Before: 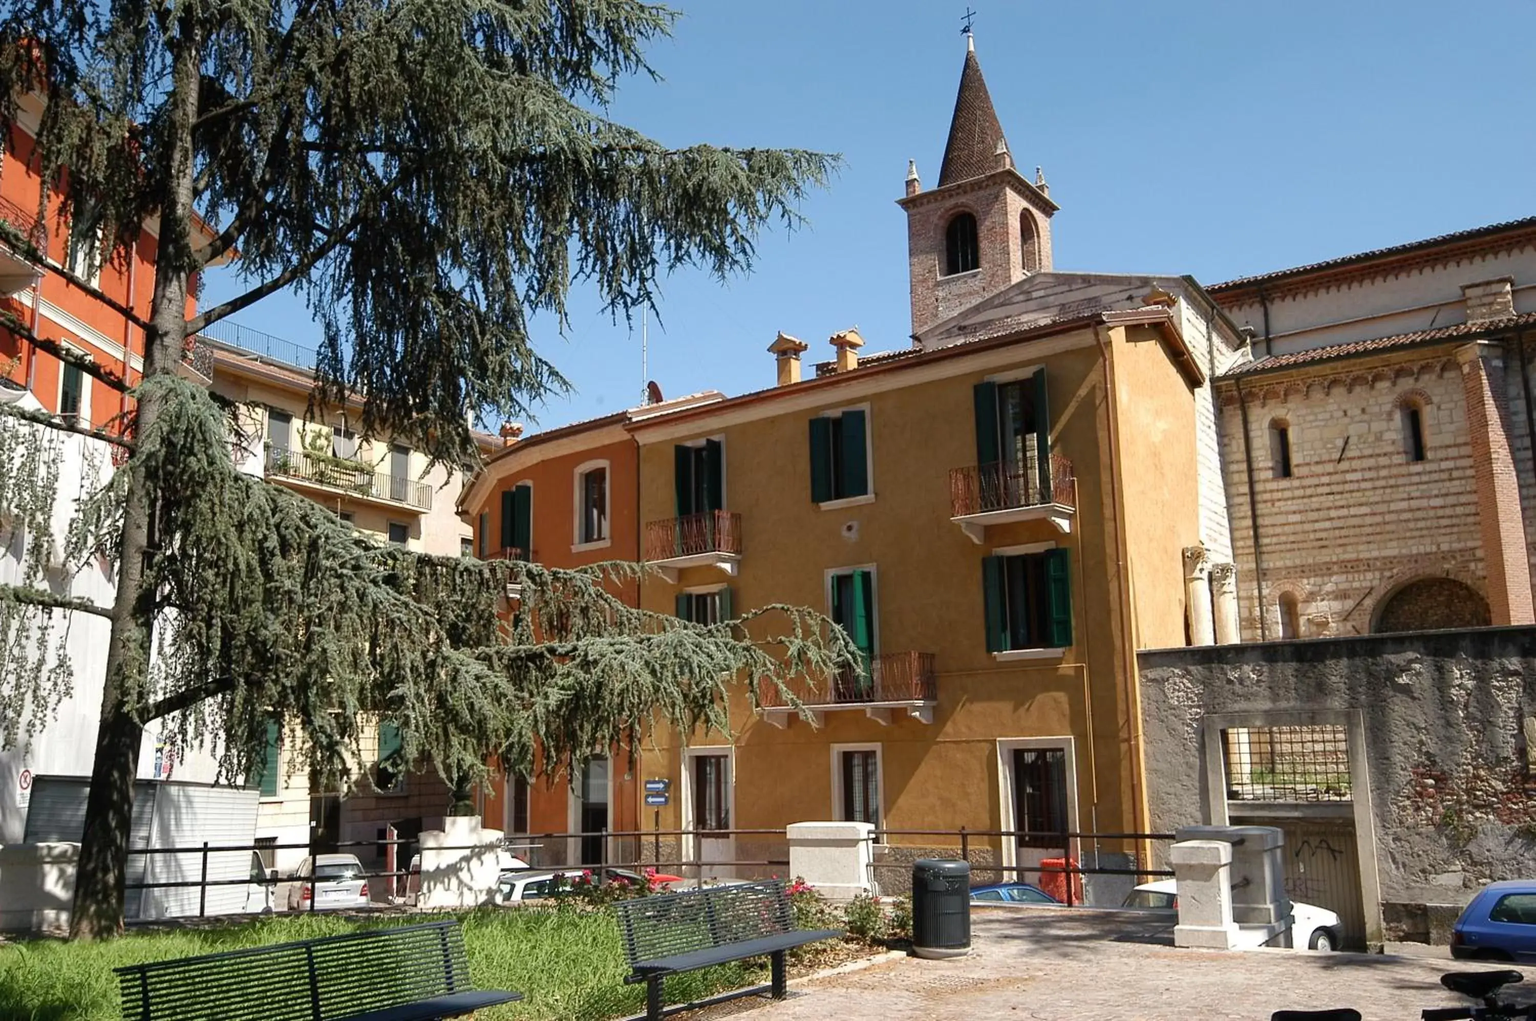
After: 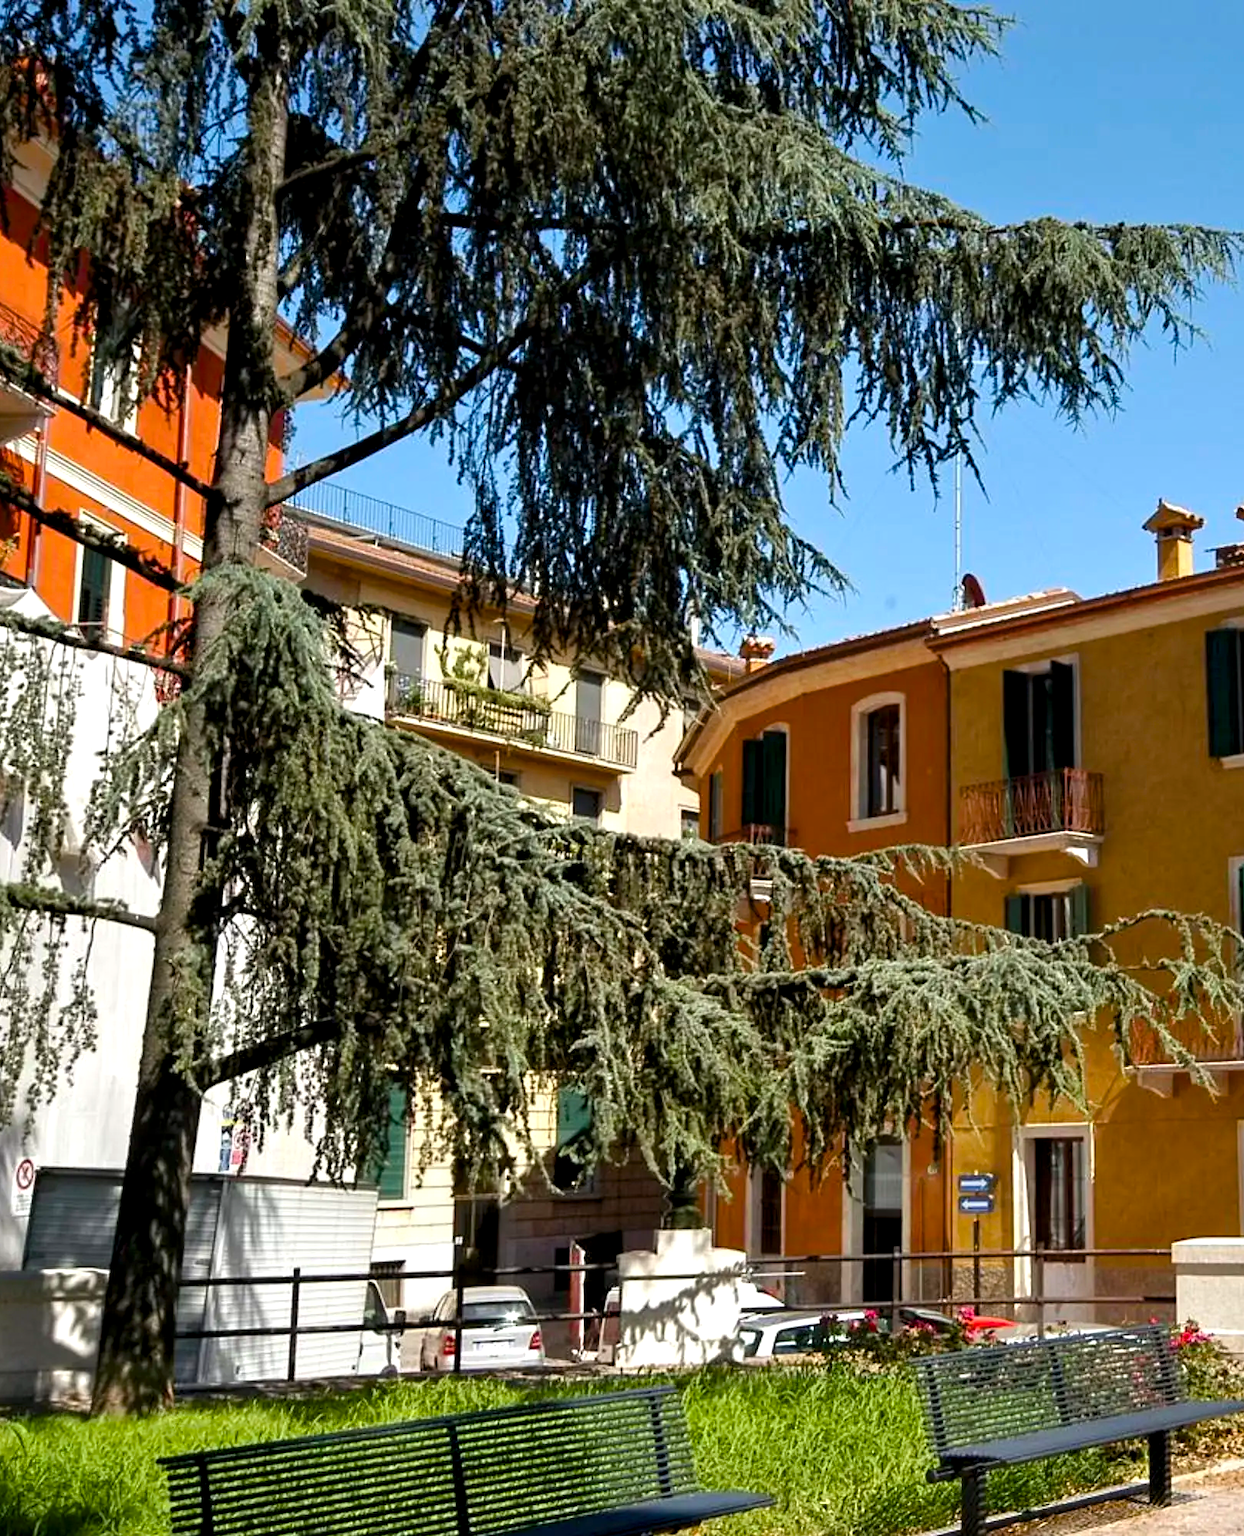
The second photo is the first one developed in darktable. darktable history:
color balance rgb: linear chroma grading › global chroma 15%, perceptual saturation grading › global saturation 30%
exposure: compensate highlight preservation false
contrast equalizer: y [[0.531, 0.548, 0.559, 0.557, 0.544, 0.527], [0.5 ×6], [0.5 ×6], [0 ×6], [0 ×6]]
crop: left 0.587%, right 45.588%, bottom 0.086%
